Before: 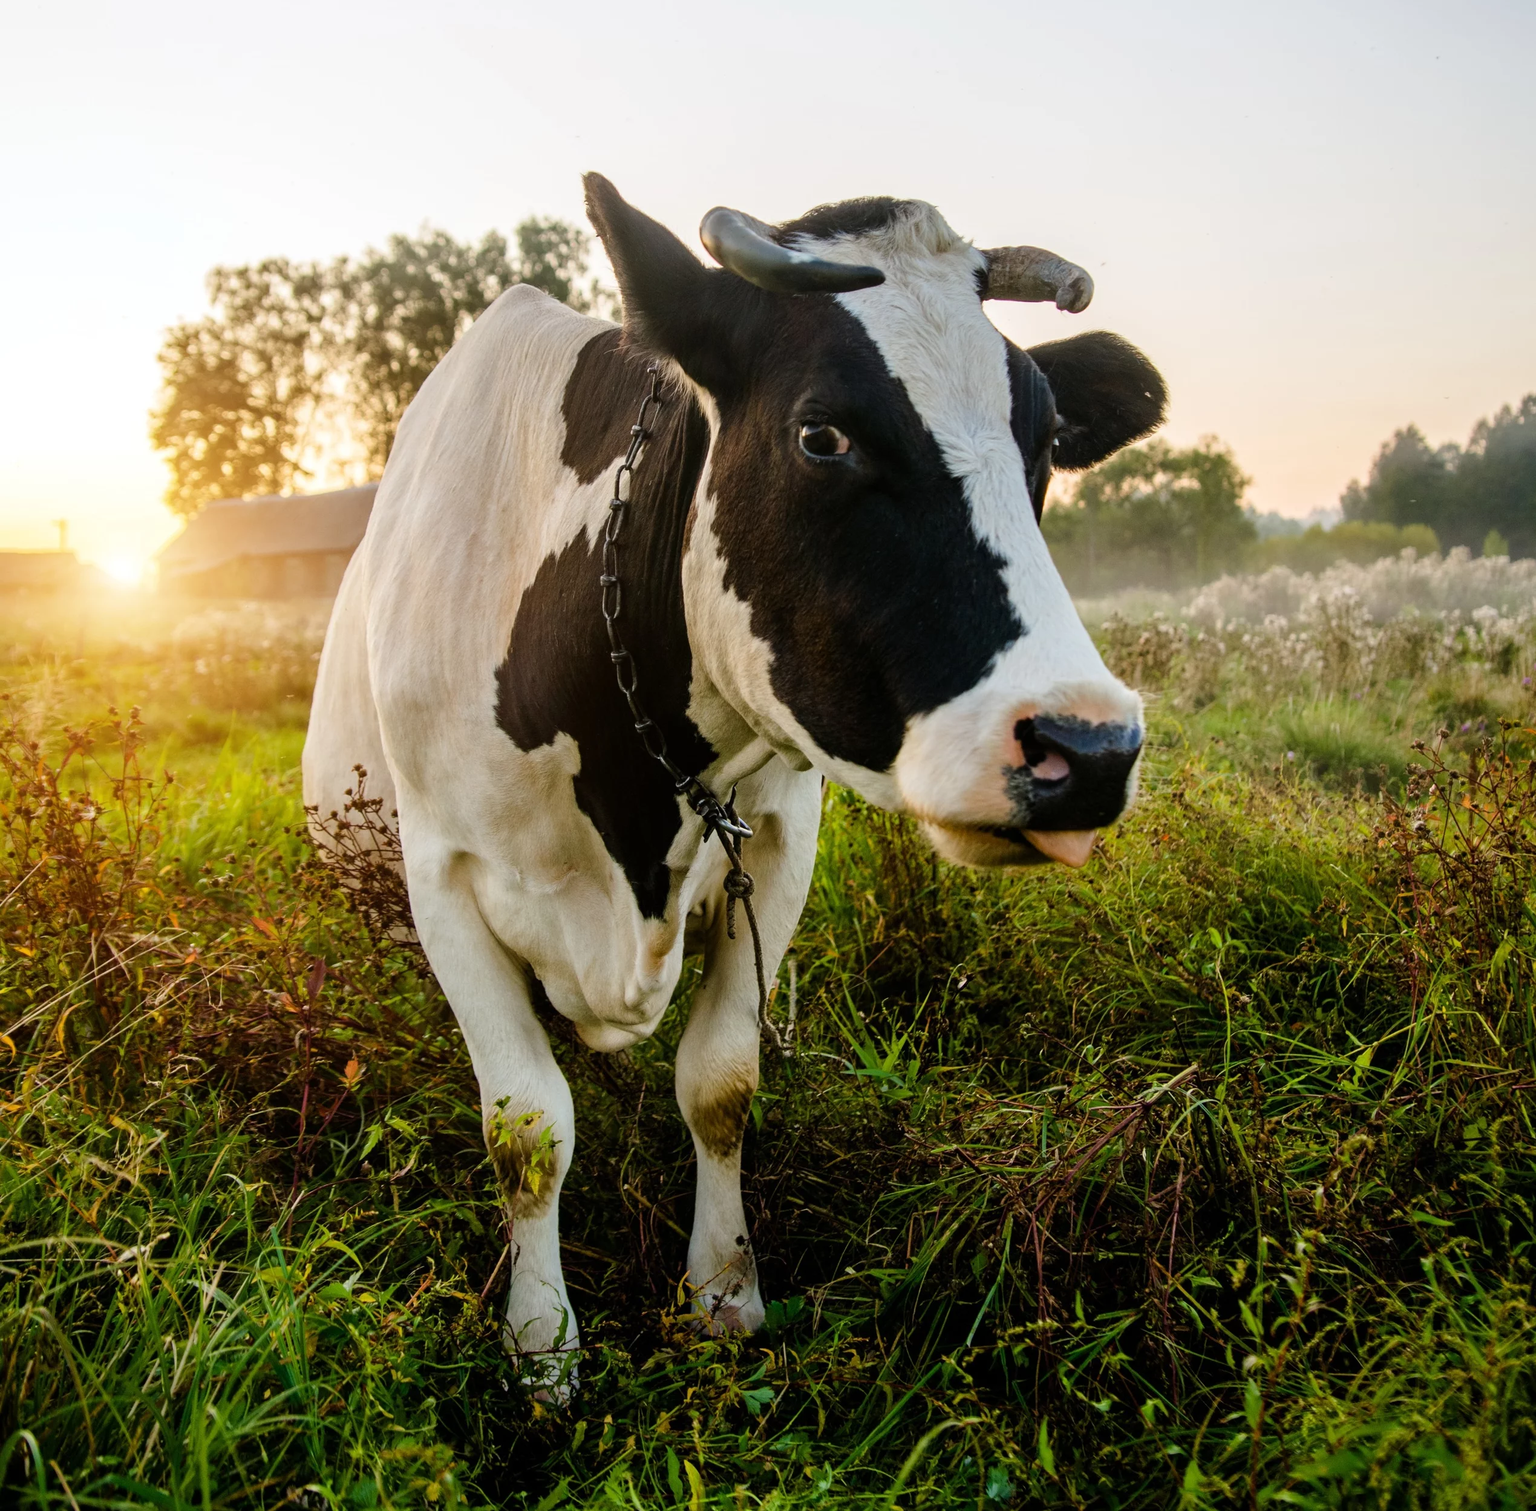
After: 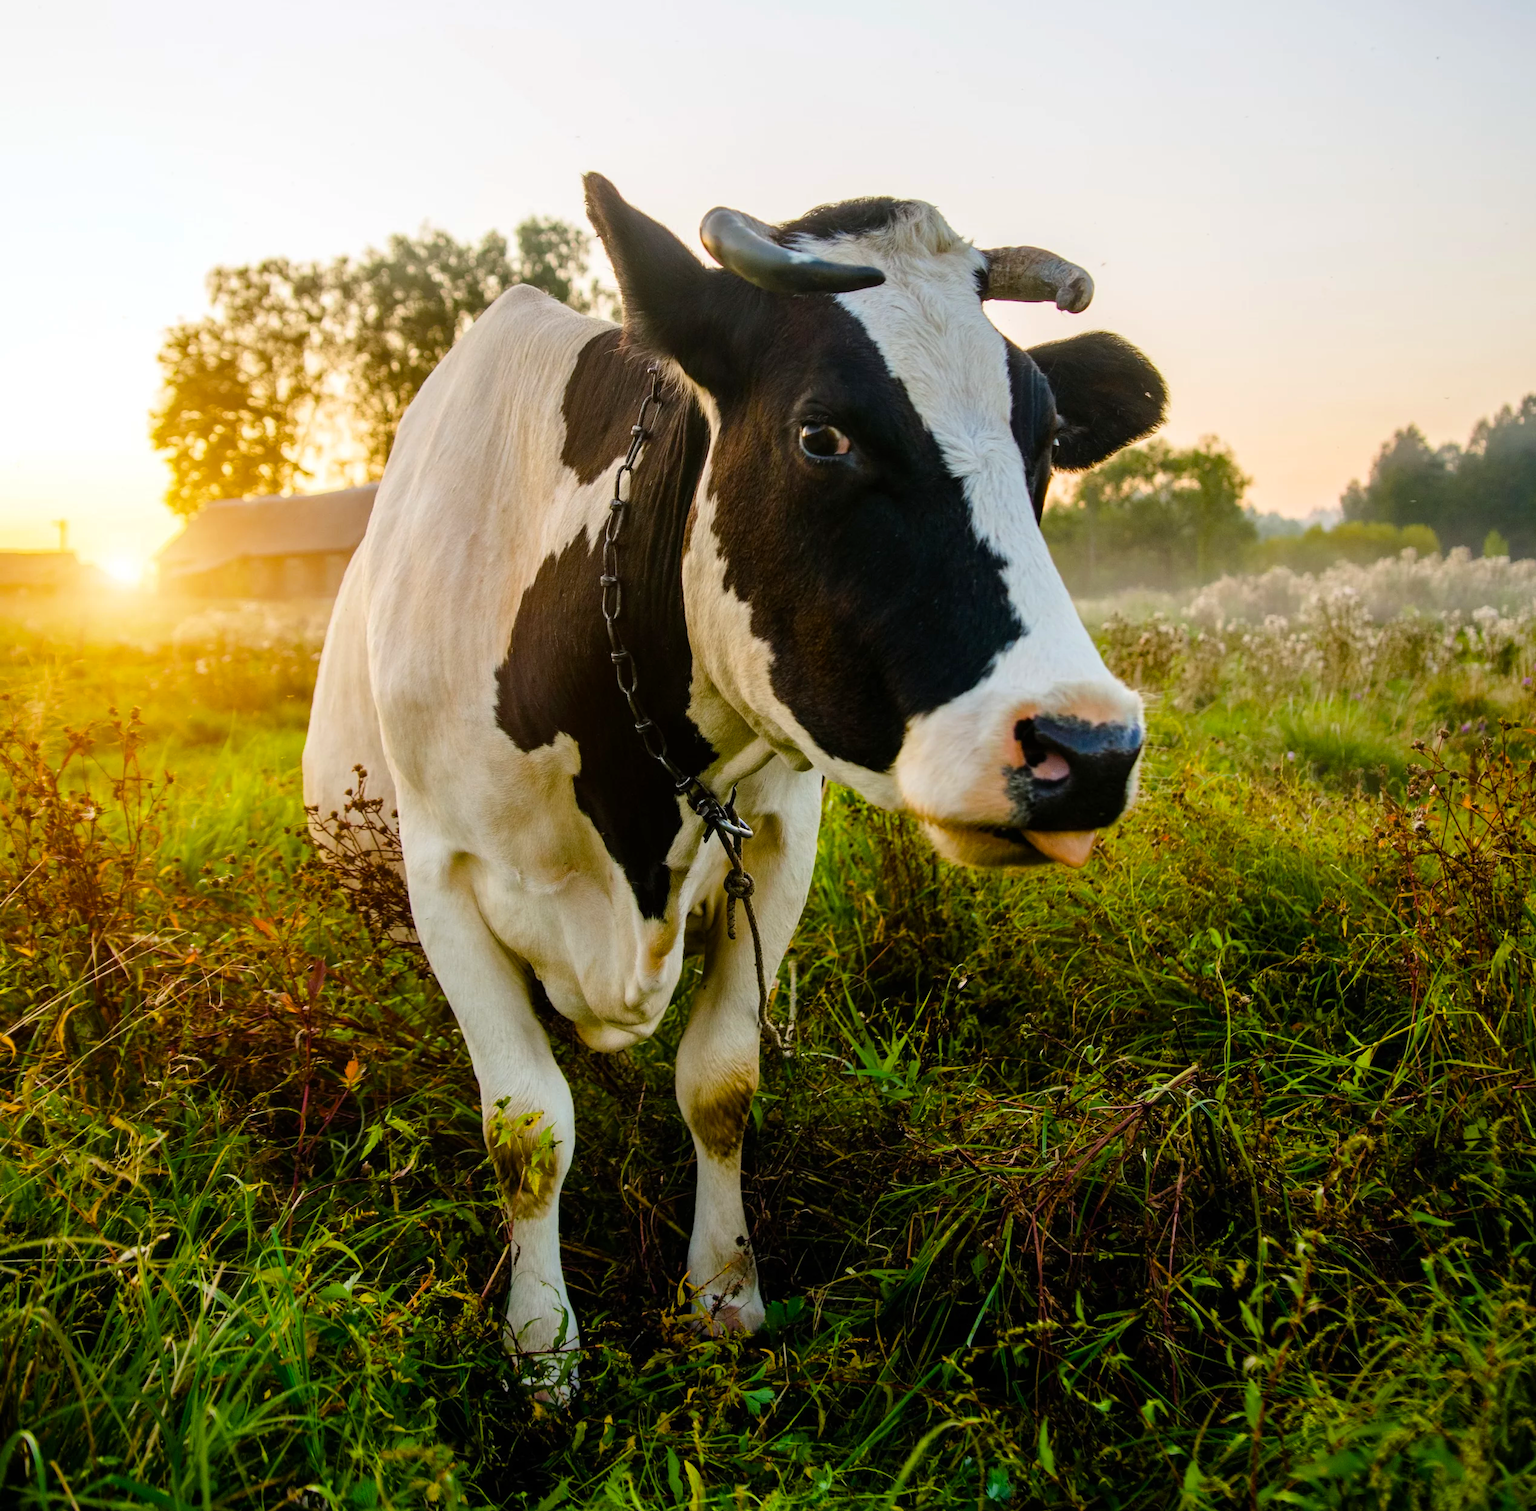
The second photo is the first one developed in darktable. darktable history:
color balance rgb: perceptual saturation grading › global saturation 25%, global vibrance 20%
